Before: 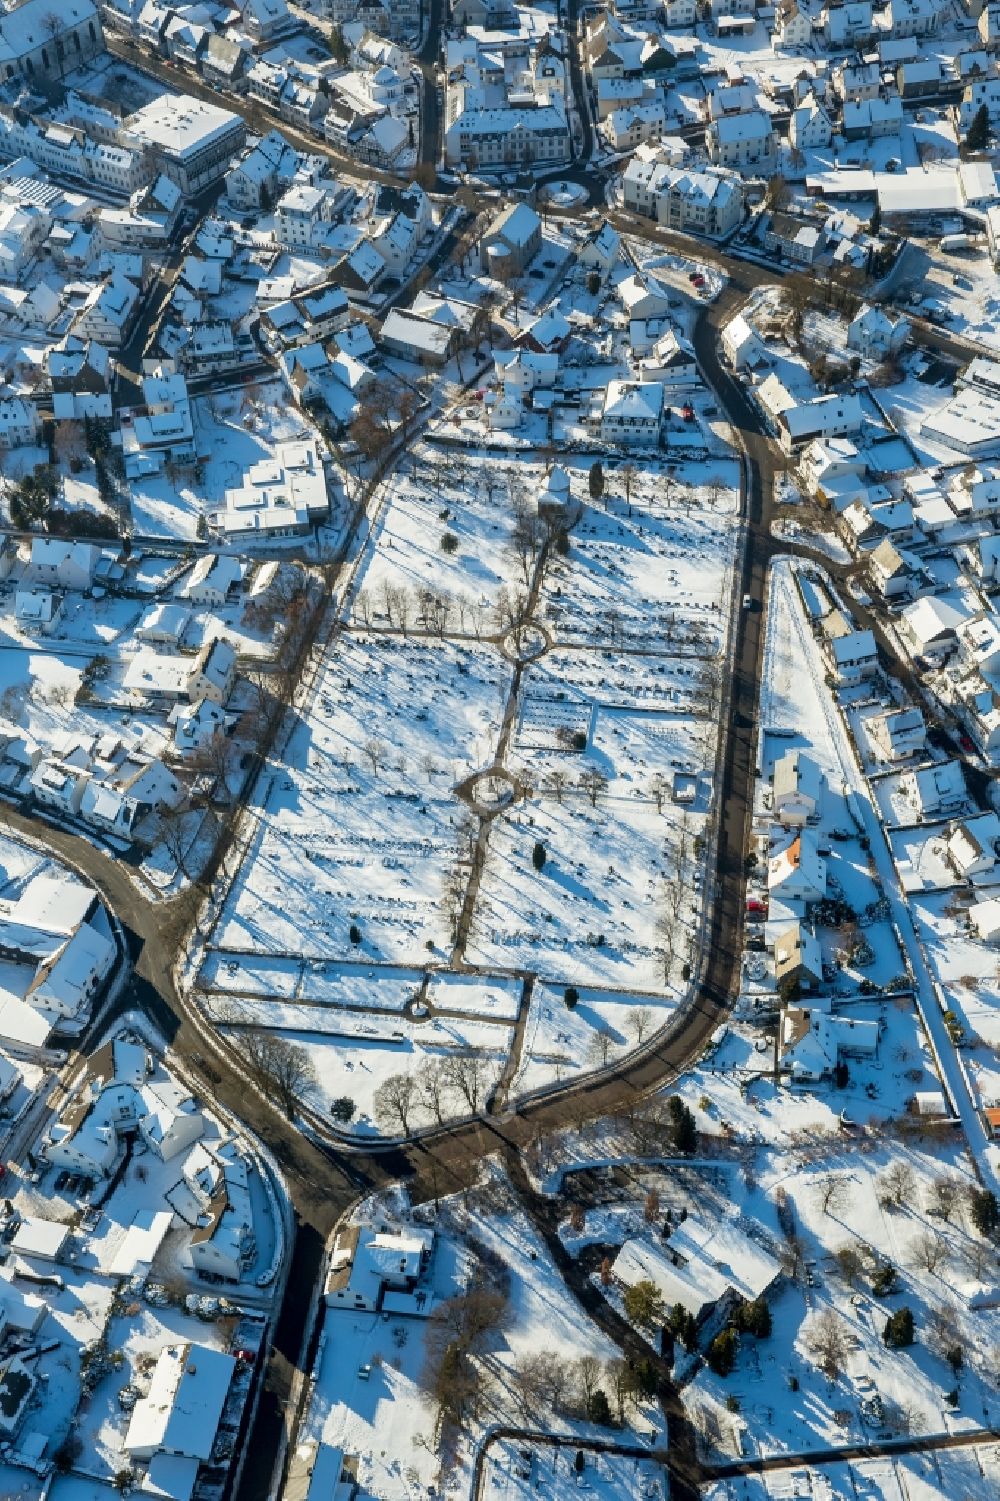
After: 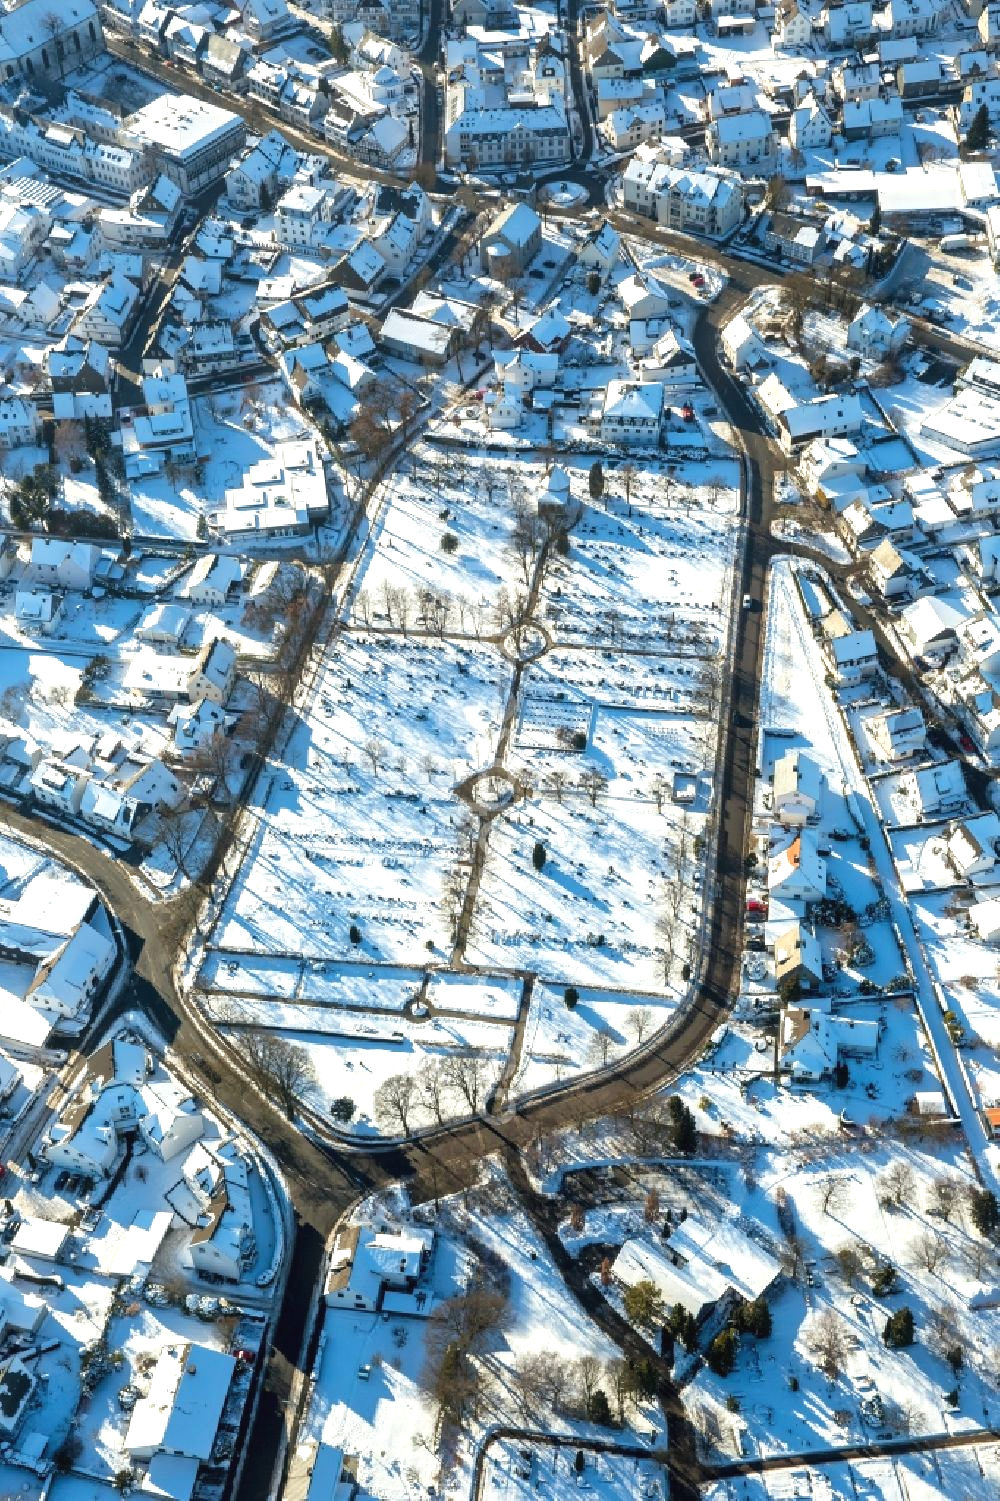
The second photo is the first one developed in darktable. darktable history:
exposure: black level correction -0.002, exposure 0.544 EV, compensate highlight preservation false
